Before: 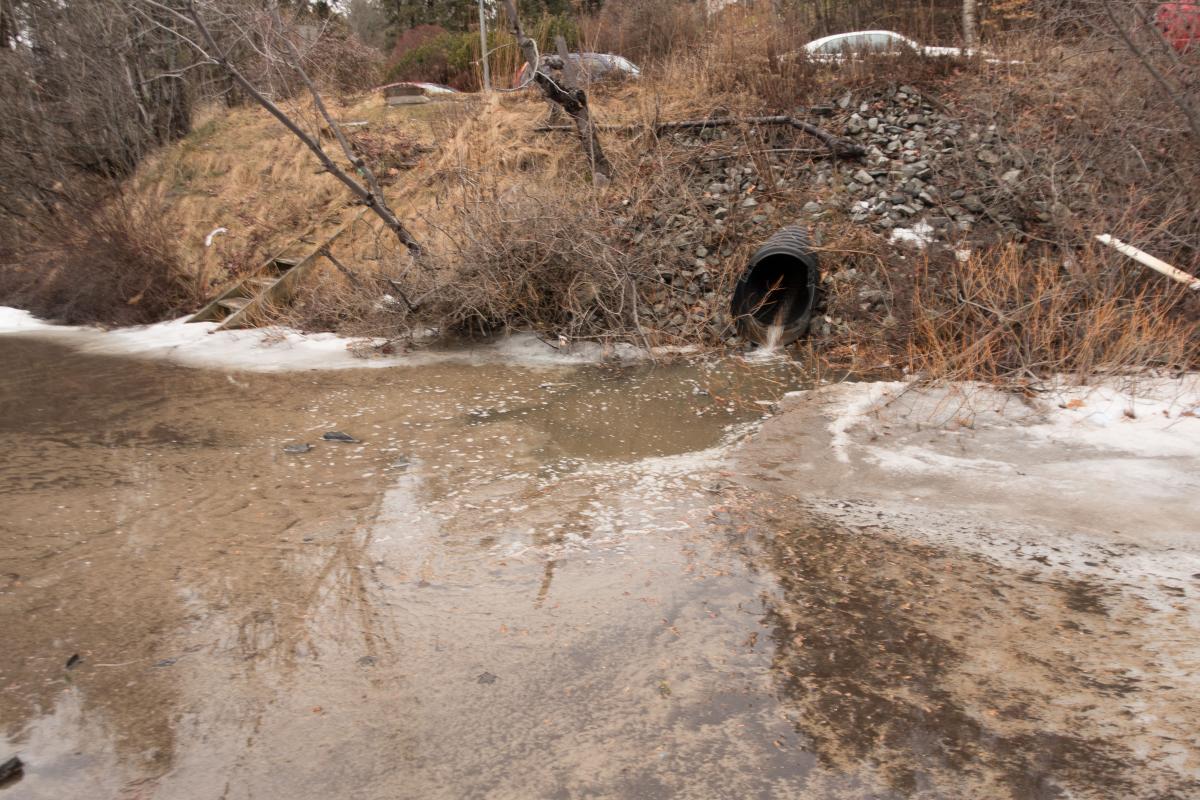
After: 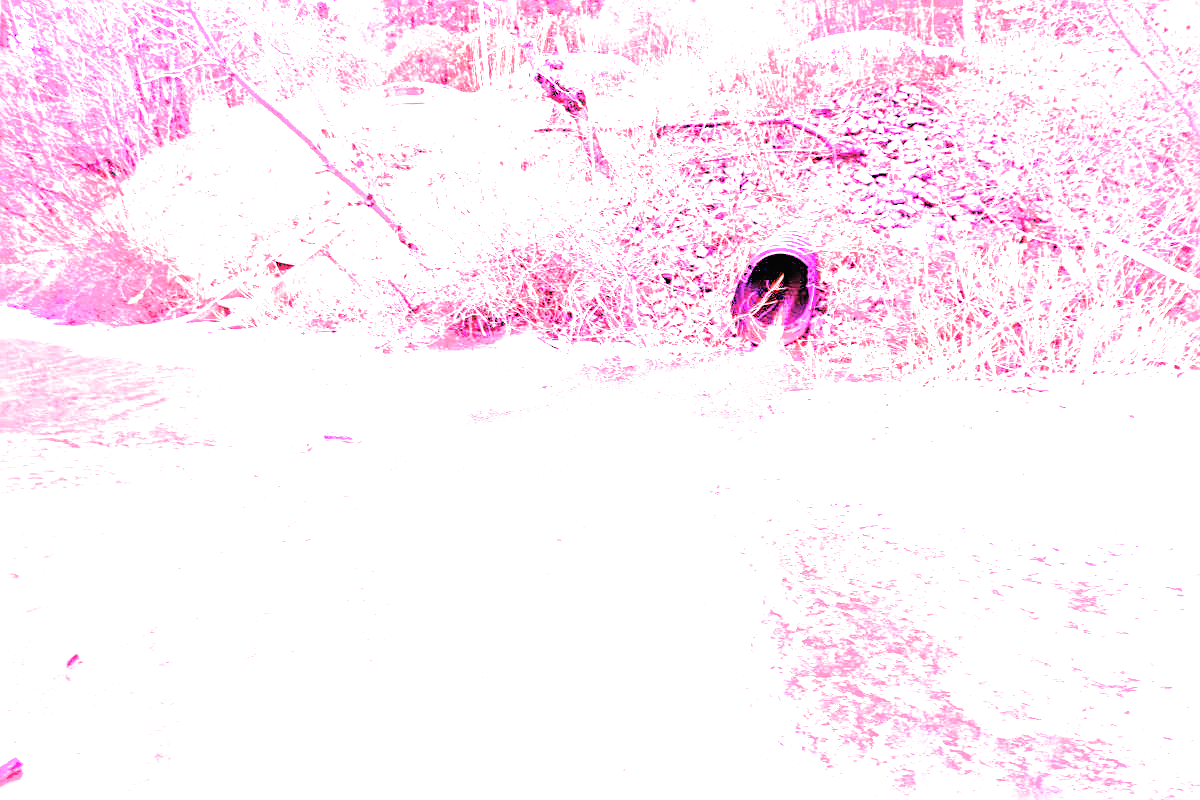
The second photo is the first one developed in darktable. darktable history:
white balance: red 8, blue 8
contrast brightness saturation: contrast 0.1, brightness 0.3, saturation 0.14
sharpen: radius 2.676, amount 0.669
filmic rgb: black relative exposure -7.65 EV, white relative exposure 4.56 EV, hardness 3.61, color science v6 (2022)
